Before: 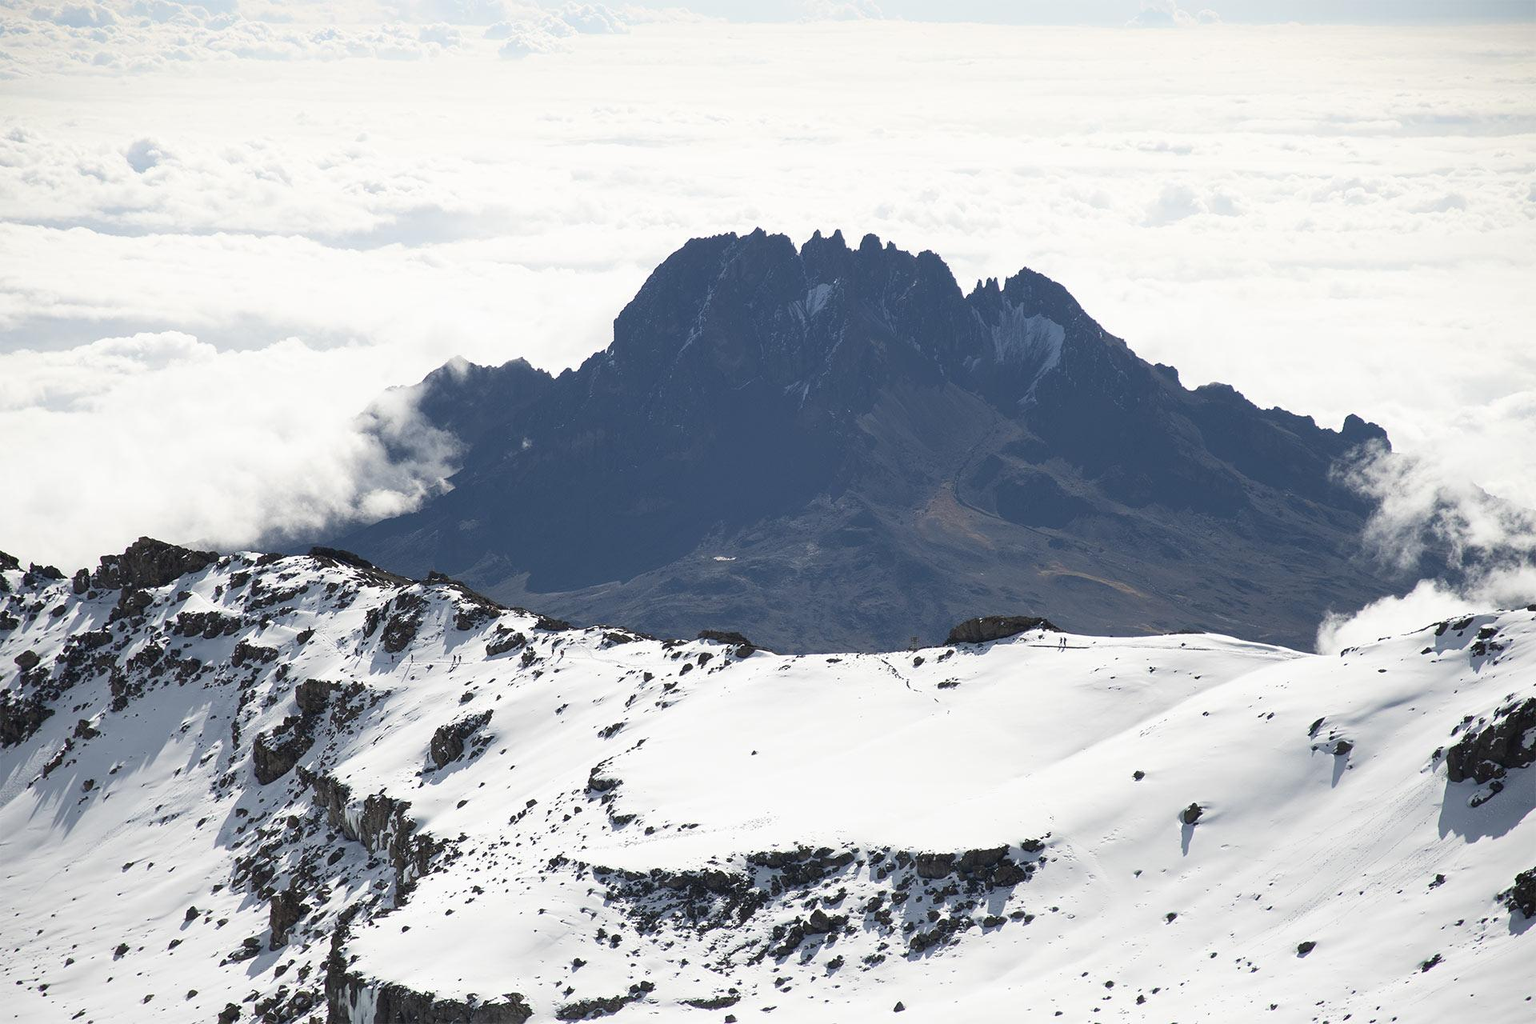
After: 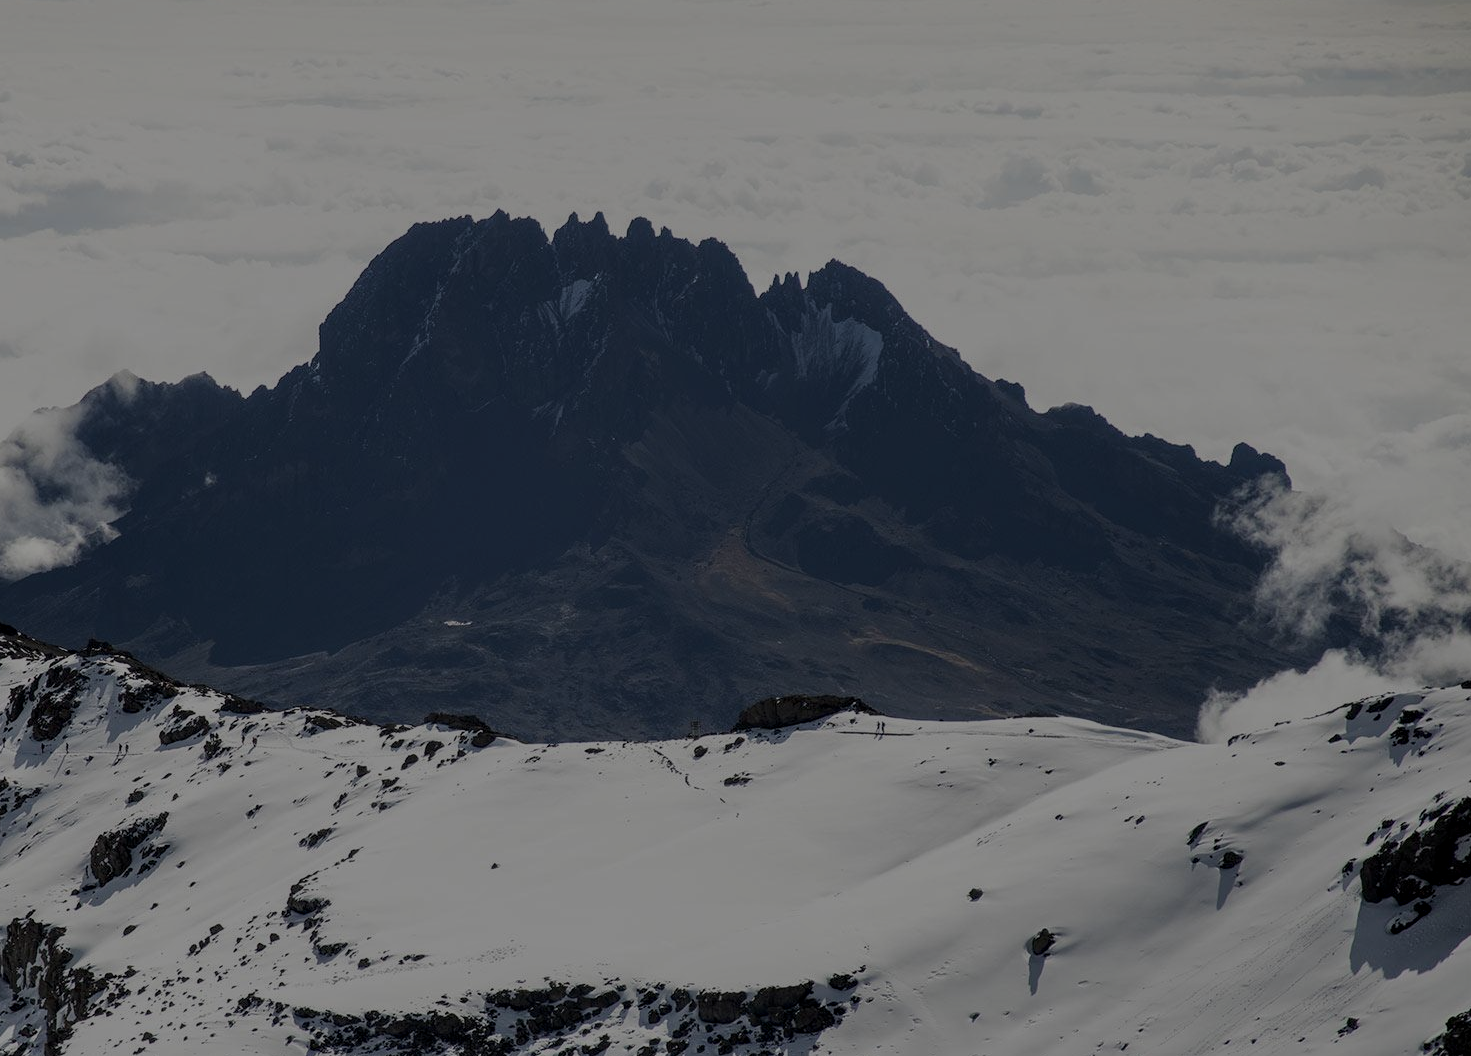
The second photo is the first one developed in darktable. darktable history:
crop: left 23.358%, top 5.879%, bottom 11.617%
local contrast: on, module defaults
tone equalizer: -8 EV -1.99 EV, -7 EV -1.96 EV, -6 EV -1.96 EV, -5 EV -1.97 EV, -4 EV -1.98 EV, -3 EV -1.99 EV, -2 EV -1.98 EV, -1 EV -1.62 EV, +0 EV -1.98 EV
